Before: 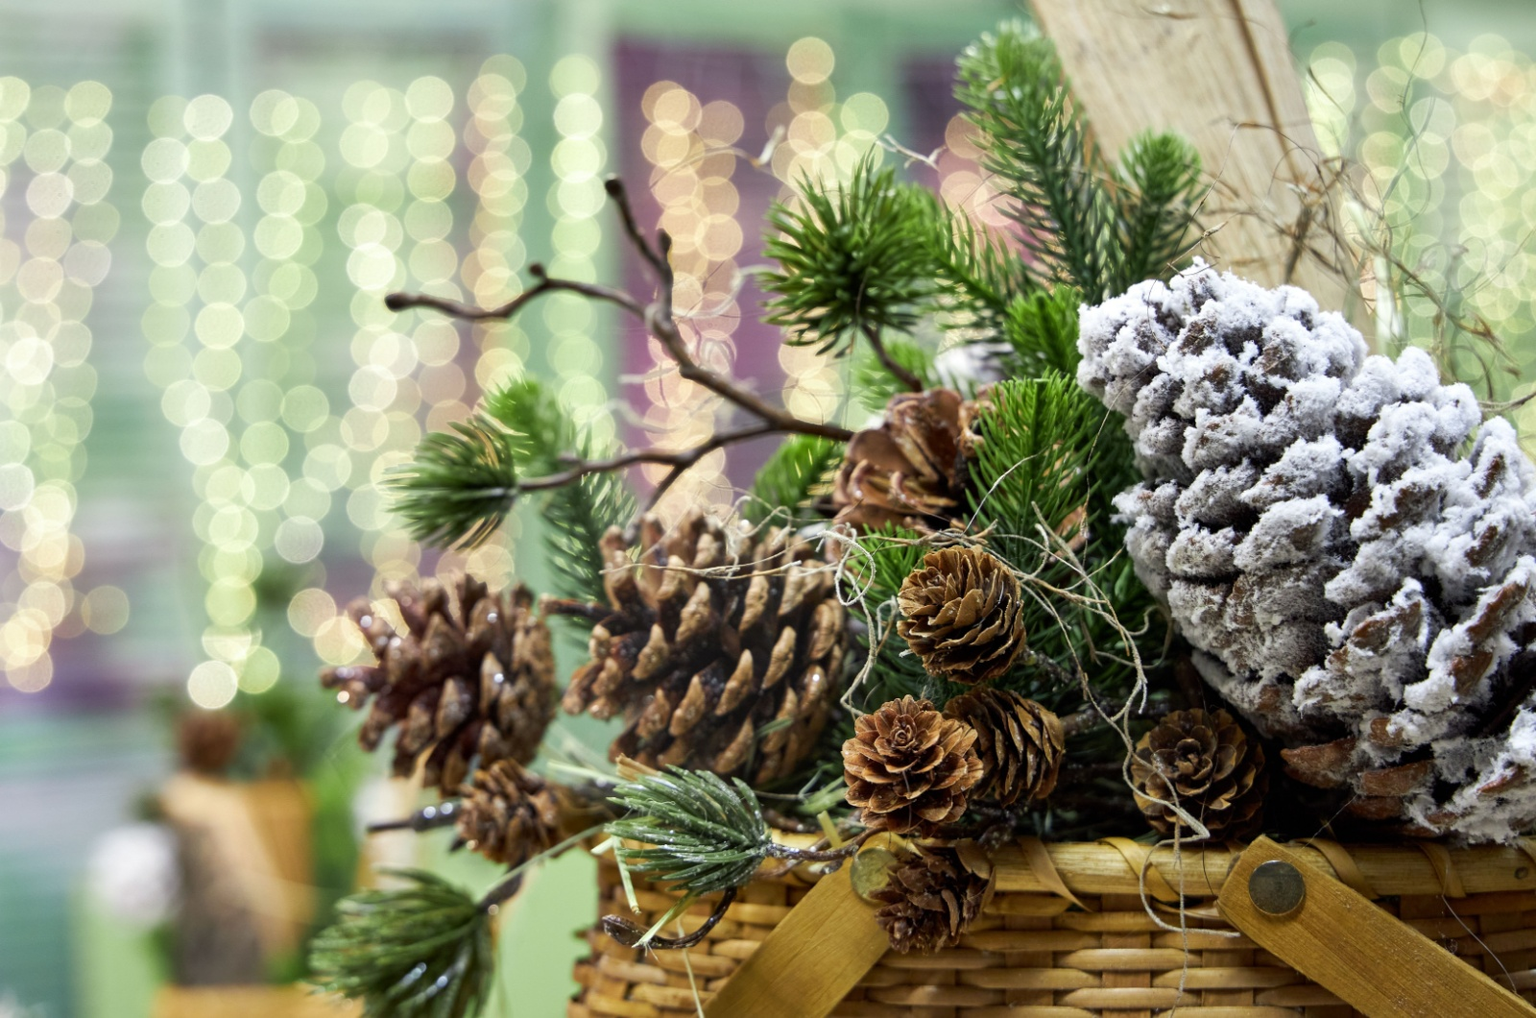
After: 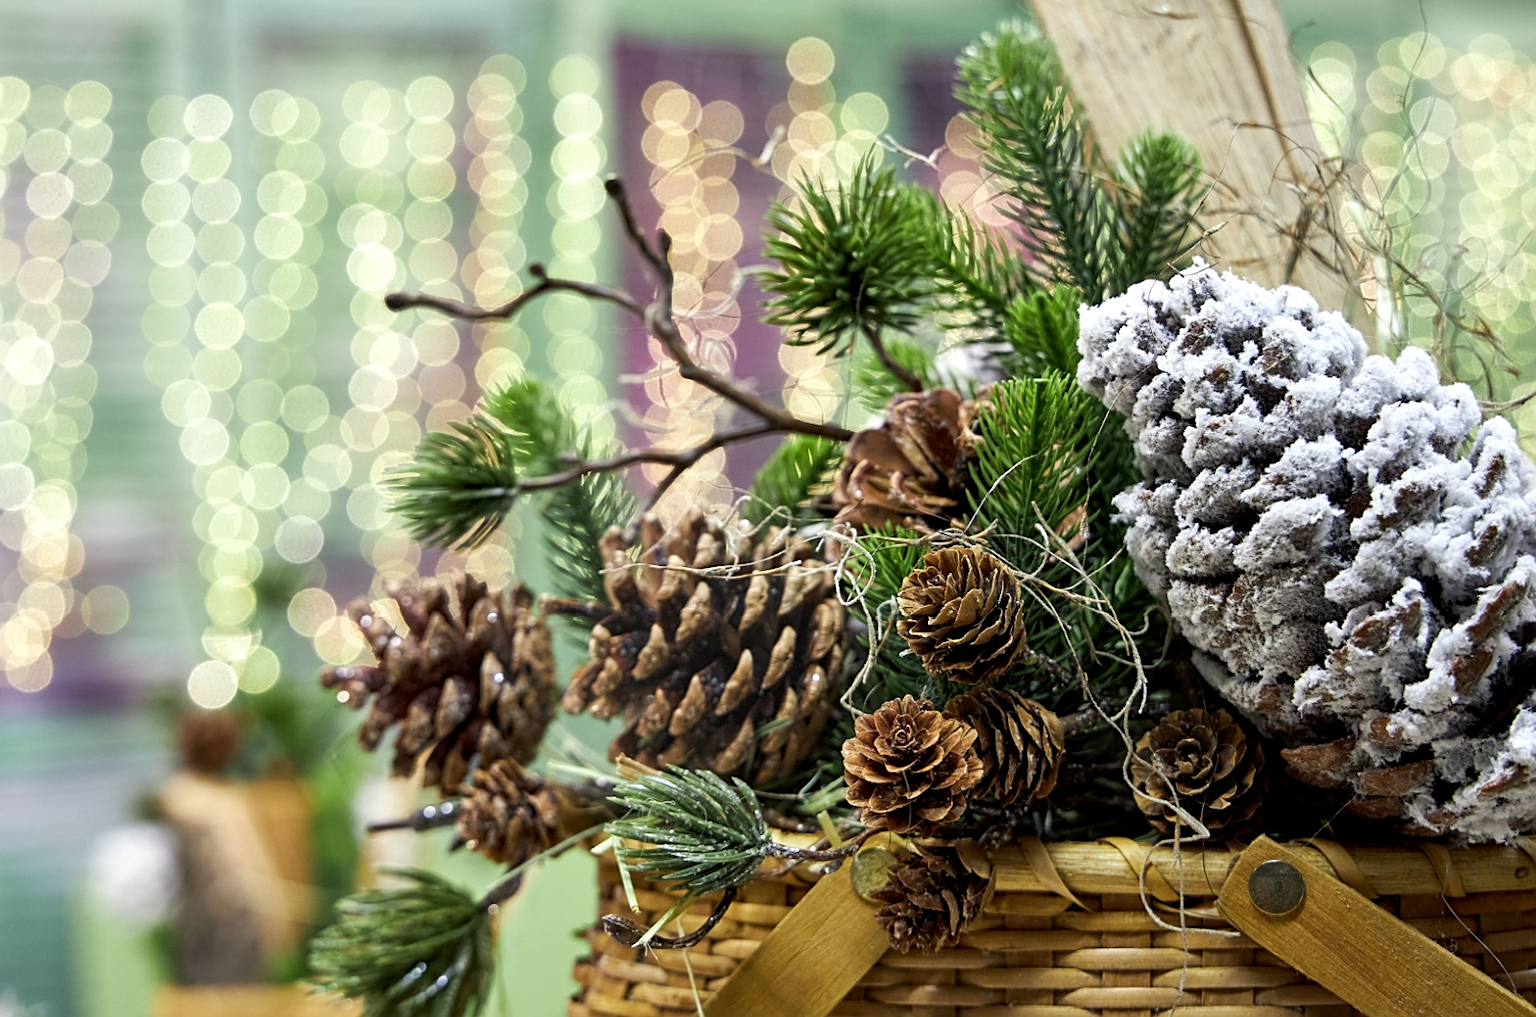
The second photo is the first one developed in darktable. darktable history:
sharpen: on, module defaults
local contrast: highlights 103%, shadows 98%, detail 120%, midtone range 0.2
